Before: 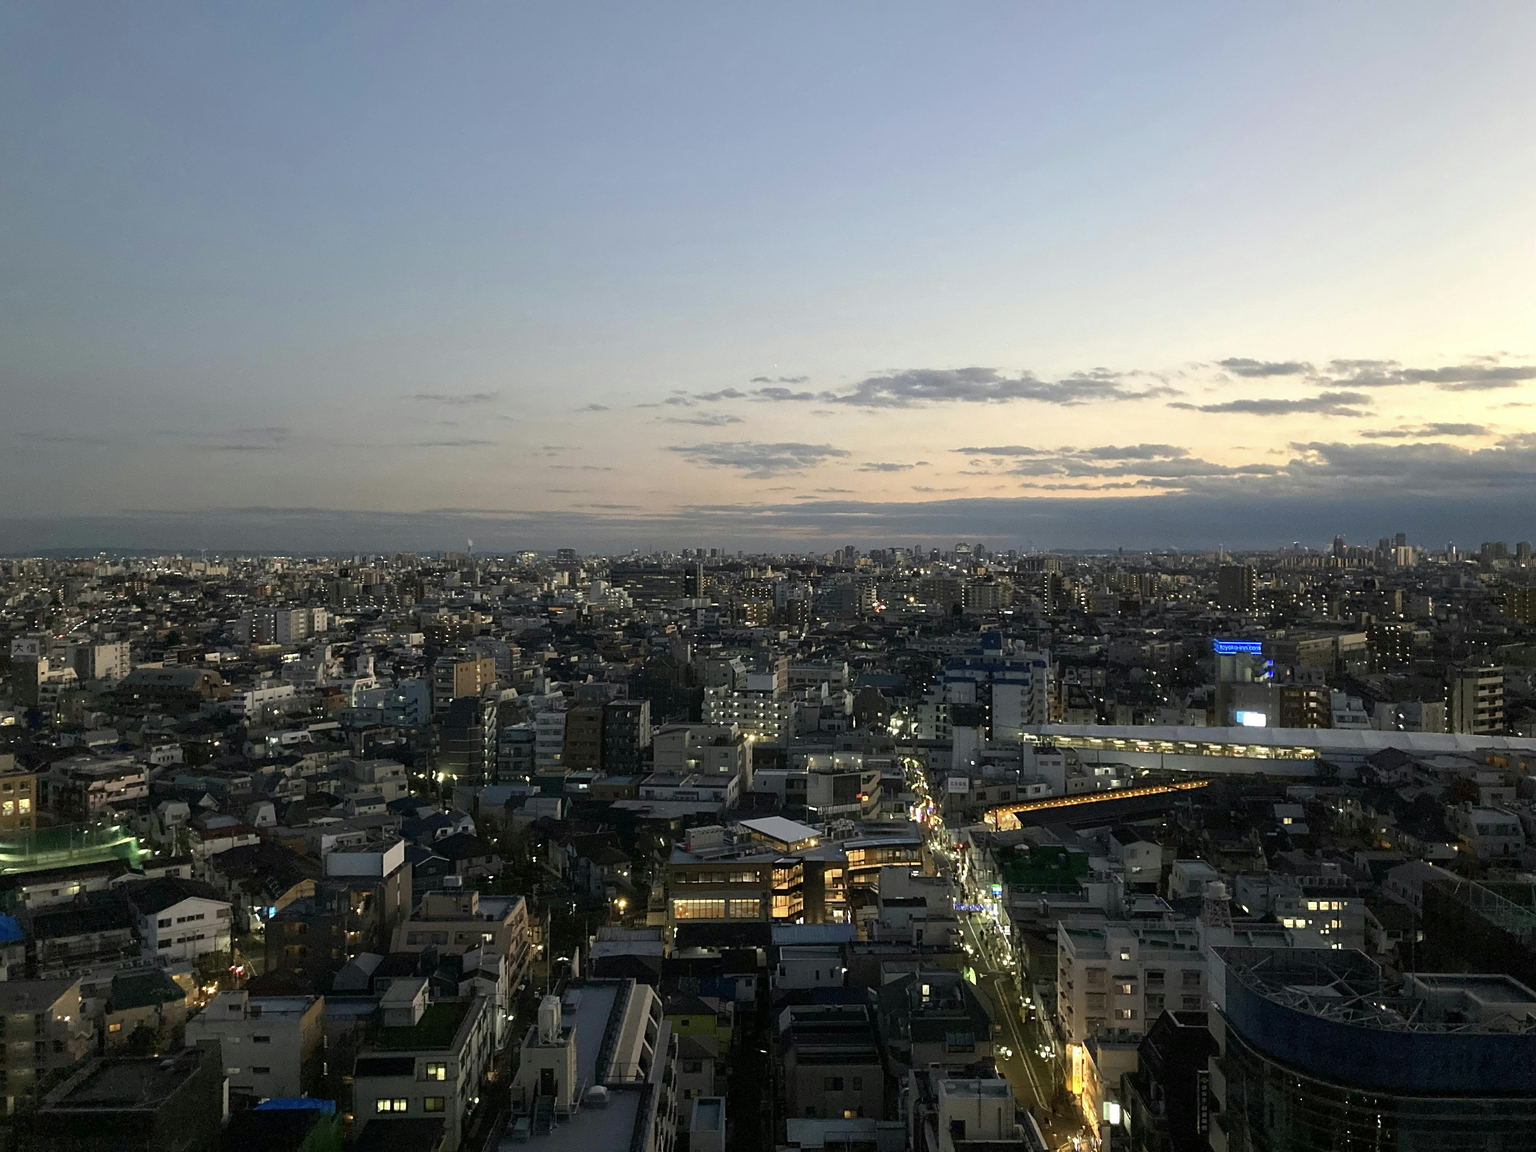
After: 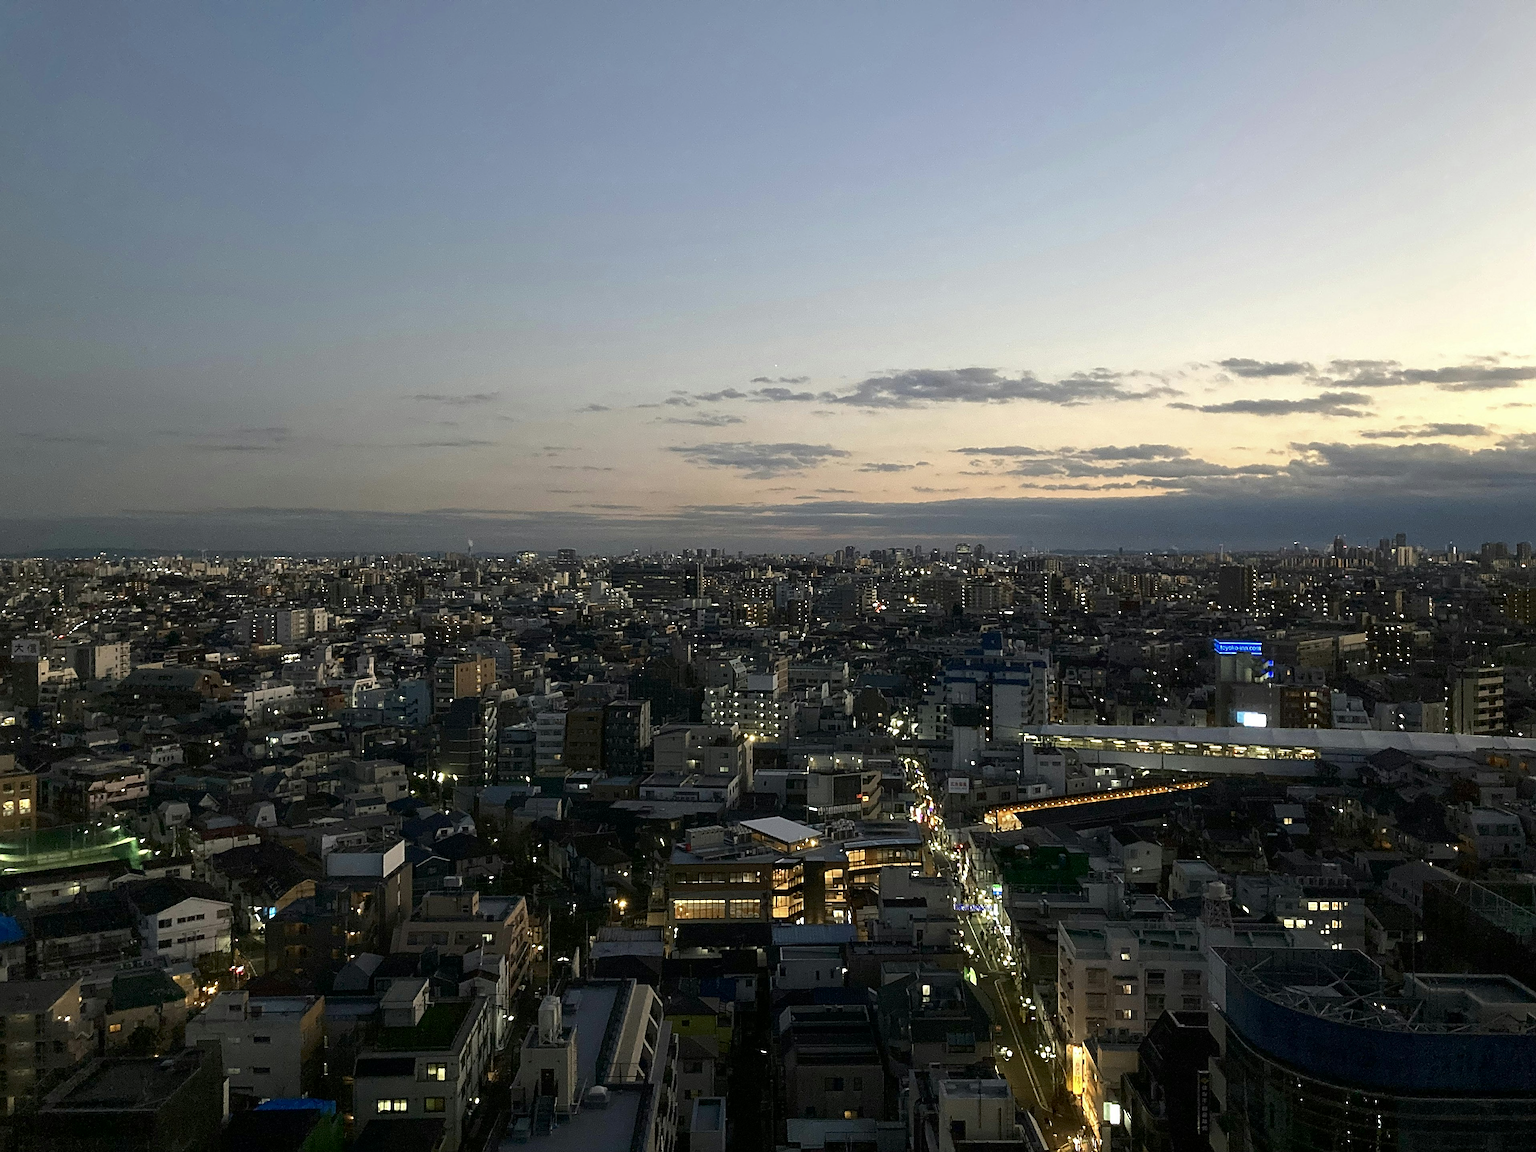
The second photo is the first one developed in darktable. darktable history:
contrast brightness saturation: brightness -0.09
sharpen: on, module defaults
